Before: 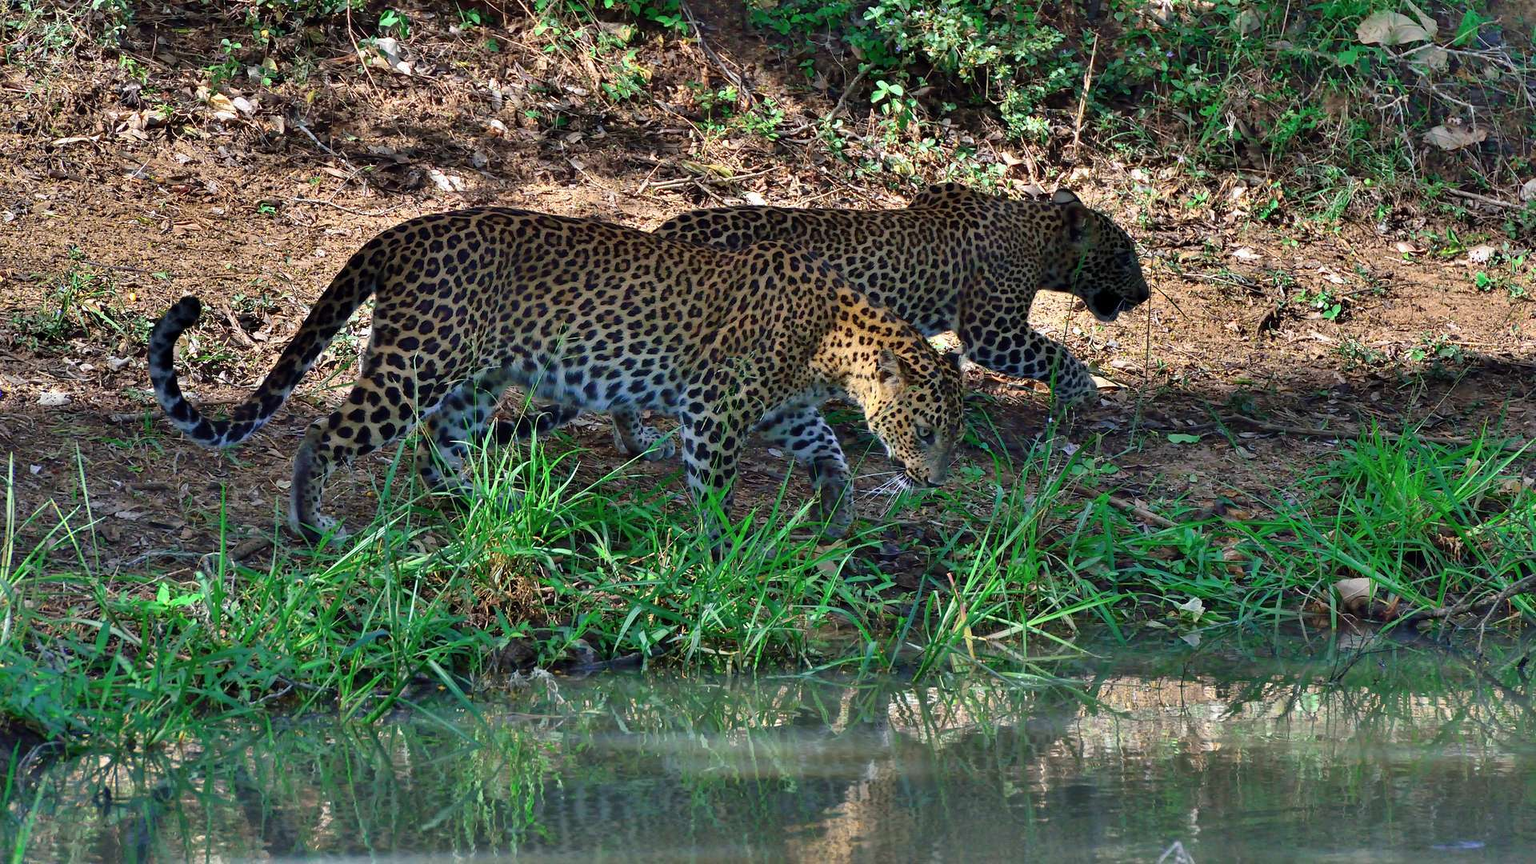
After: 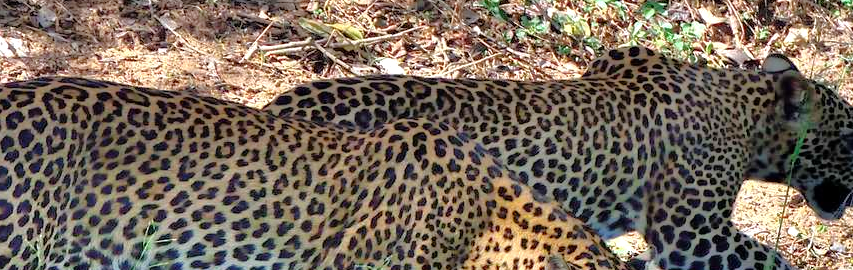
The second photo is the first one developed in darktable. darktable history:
tone equalizer: -7 EV 0.16 EV, -6 EV 0.635 EV, -5 EV 1.12 EV, -4 EV 1.34 EV, -3 EV 1.13 EV, -2 EV 0.6 EV, -1 EV 0.156 EV
levels: levels [0, 0.476, 0.951]
crop: left 28.814%, top 16.858%, right 26.728%, bottom 58.003%
